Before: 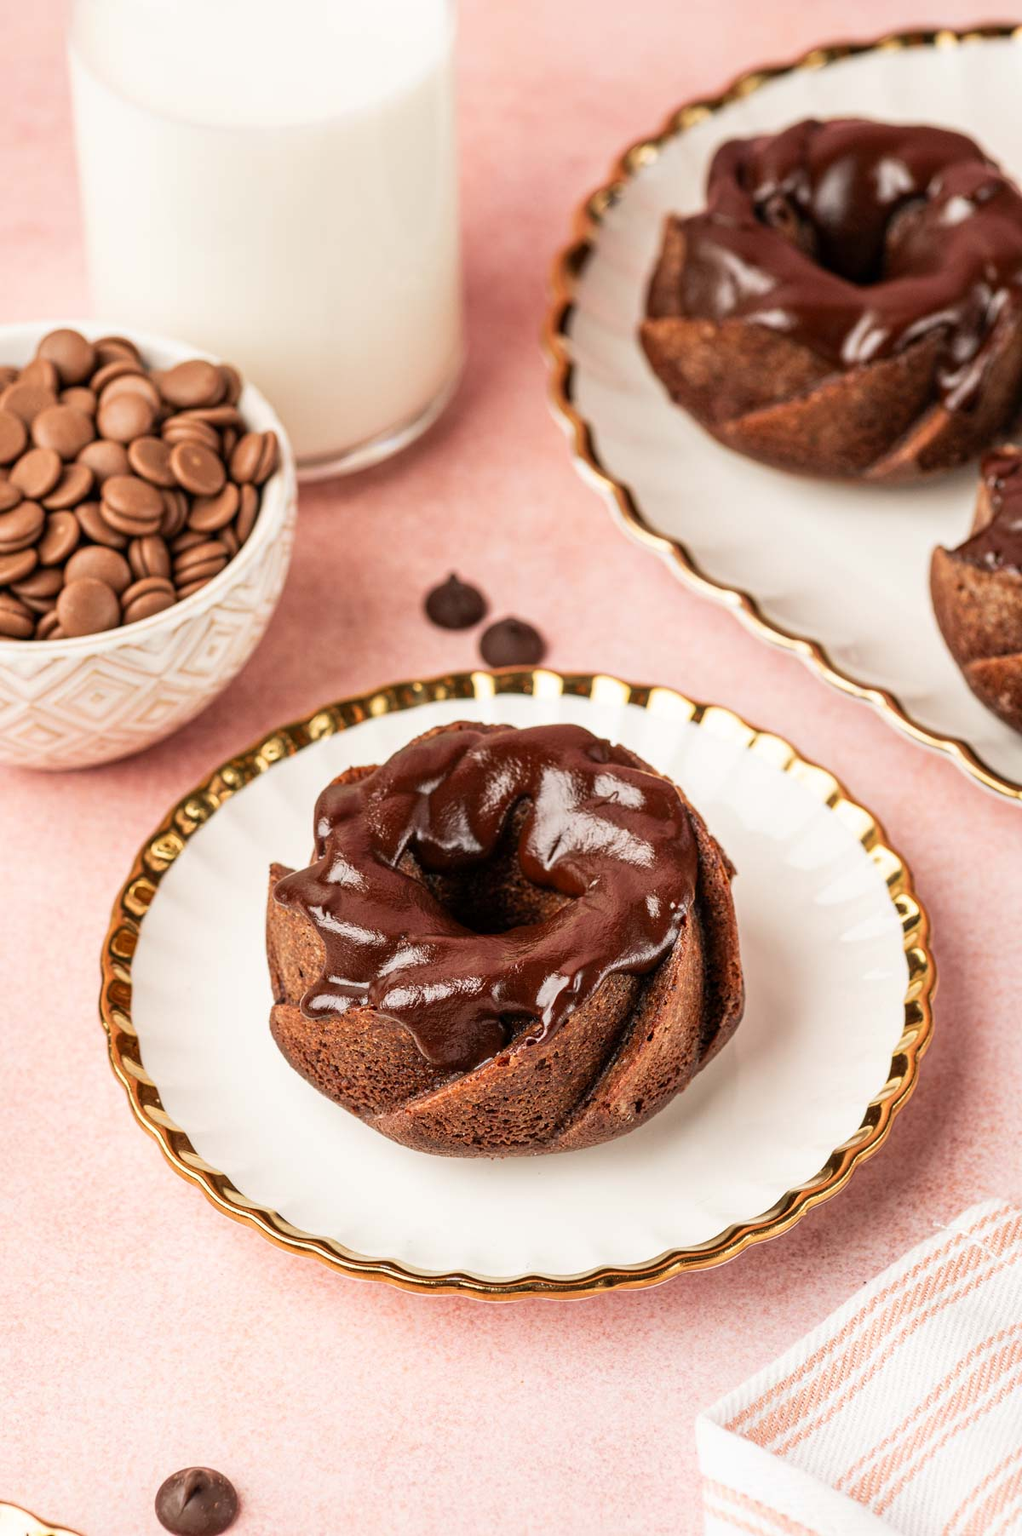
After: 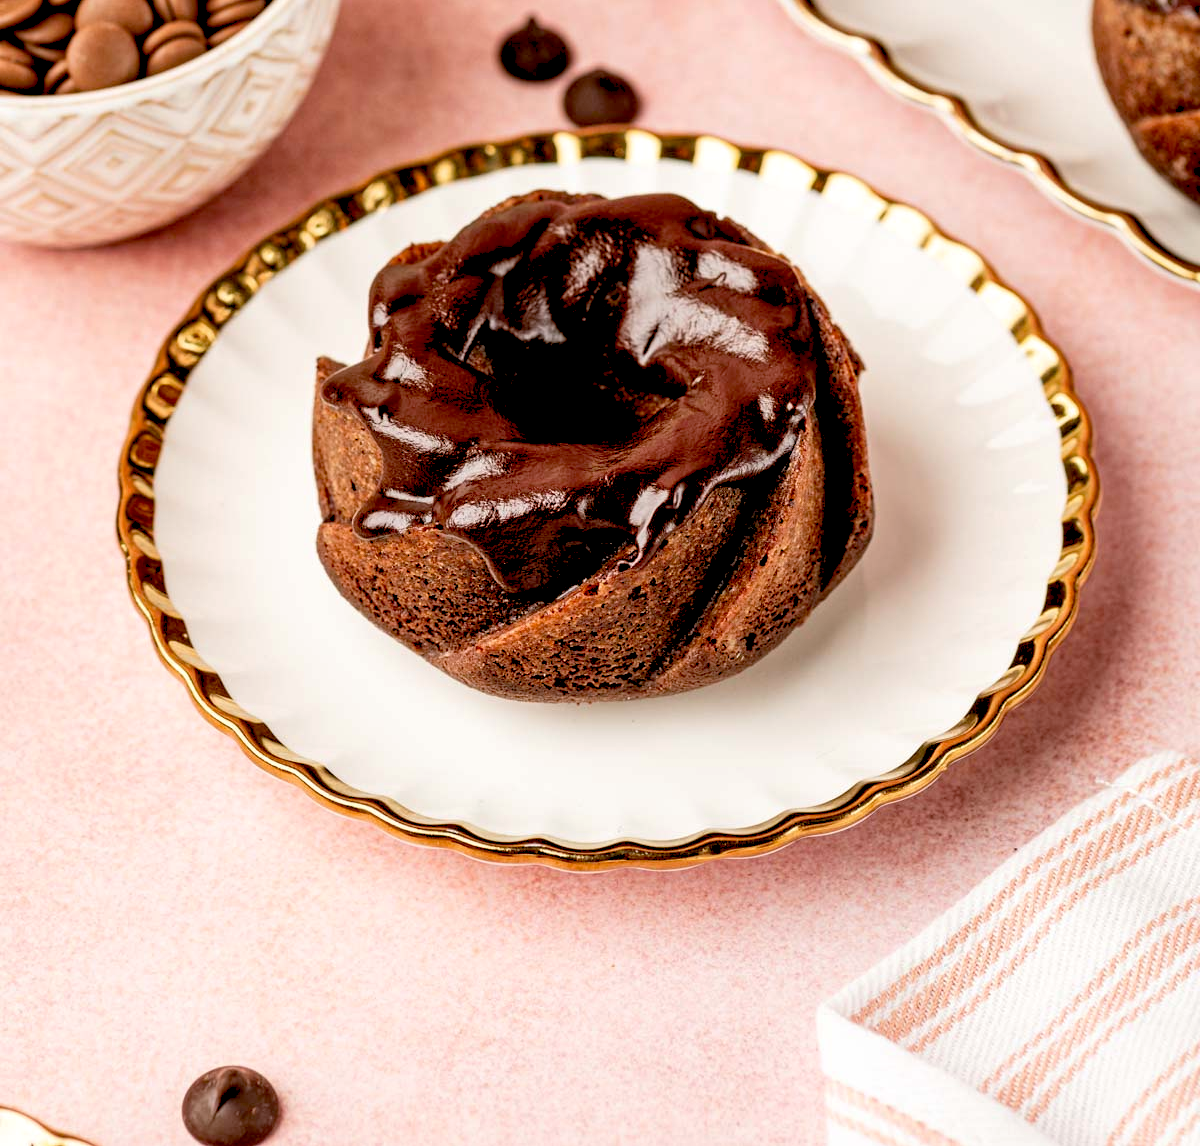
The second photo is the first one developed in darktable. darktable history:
crop and rotate: top 36.435%
exposure: black level correction 0.029, exposure -0.073 EV, compensate highlight preservation false
levels: levels [0.016, 0.492, 0.969]
